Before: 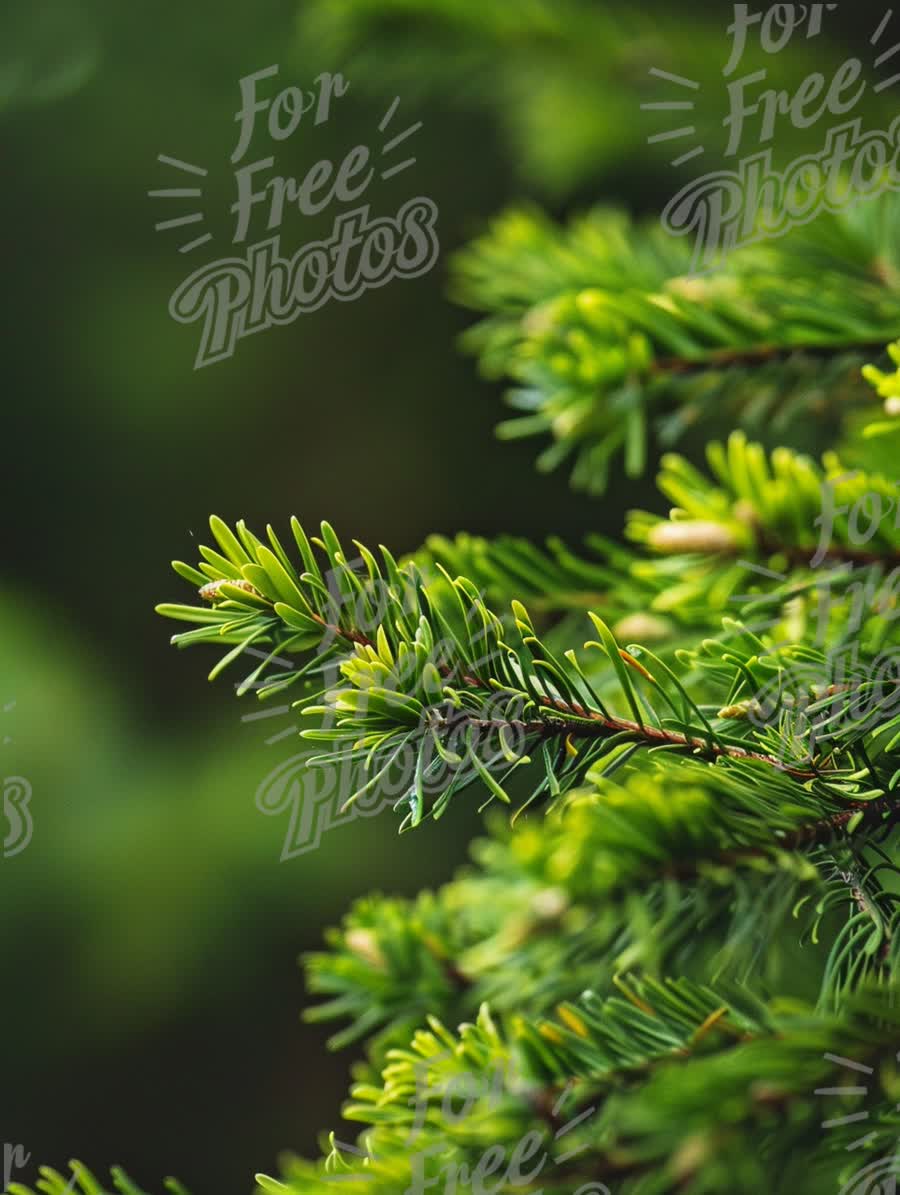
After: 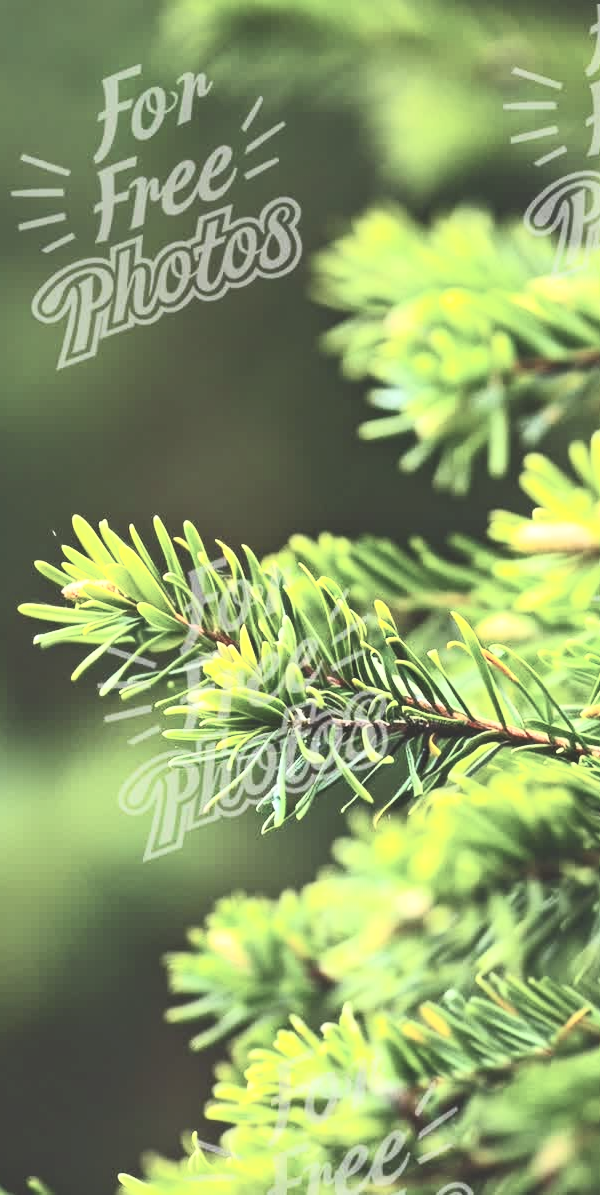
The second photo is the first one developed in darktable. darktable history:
crop and rotate: left 15.263%, right 18%
contrast brightness saturation: contrast 0.446, brightness 0.552, saturation -0.182
exposure: black level correction -0.005, exposure 0.625 EV, compensate exposure bias true, compensate highlight preservation false
